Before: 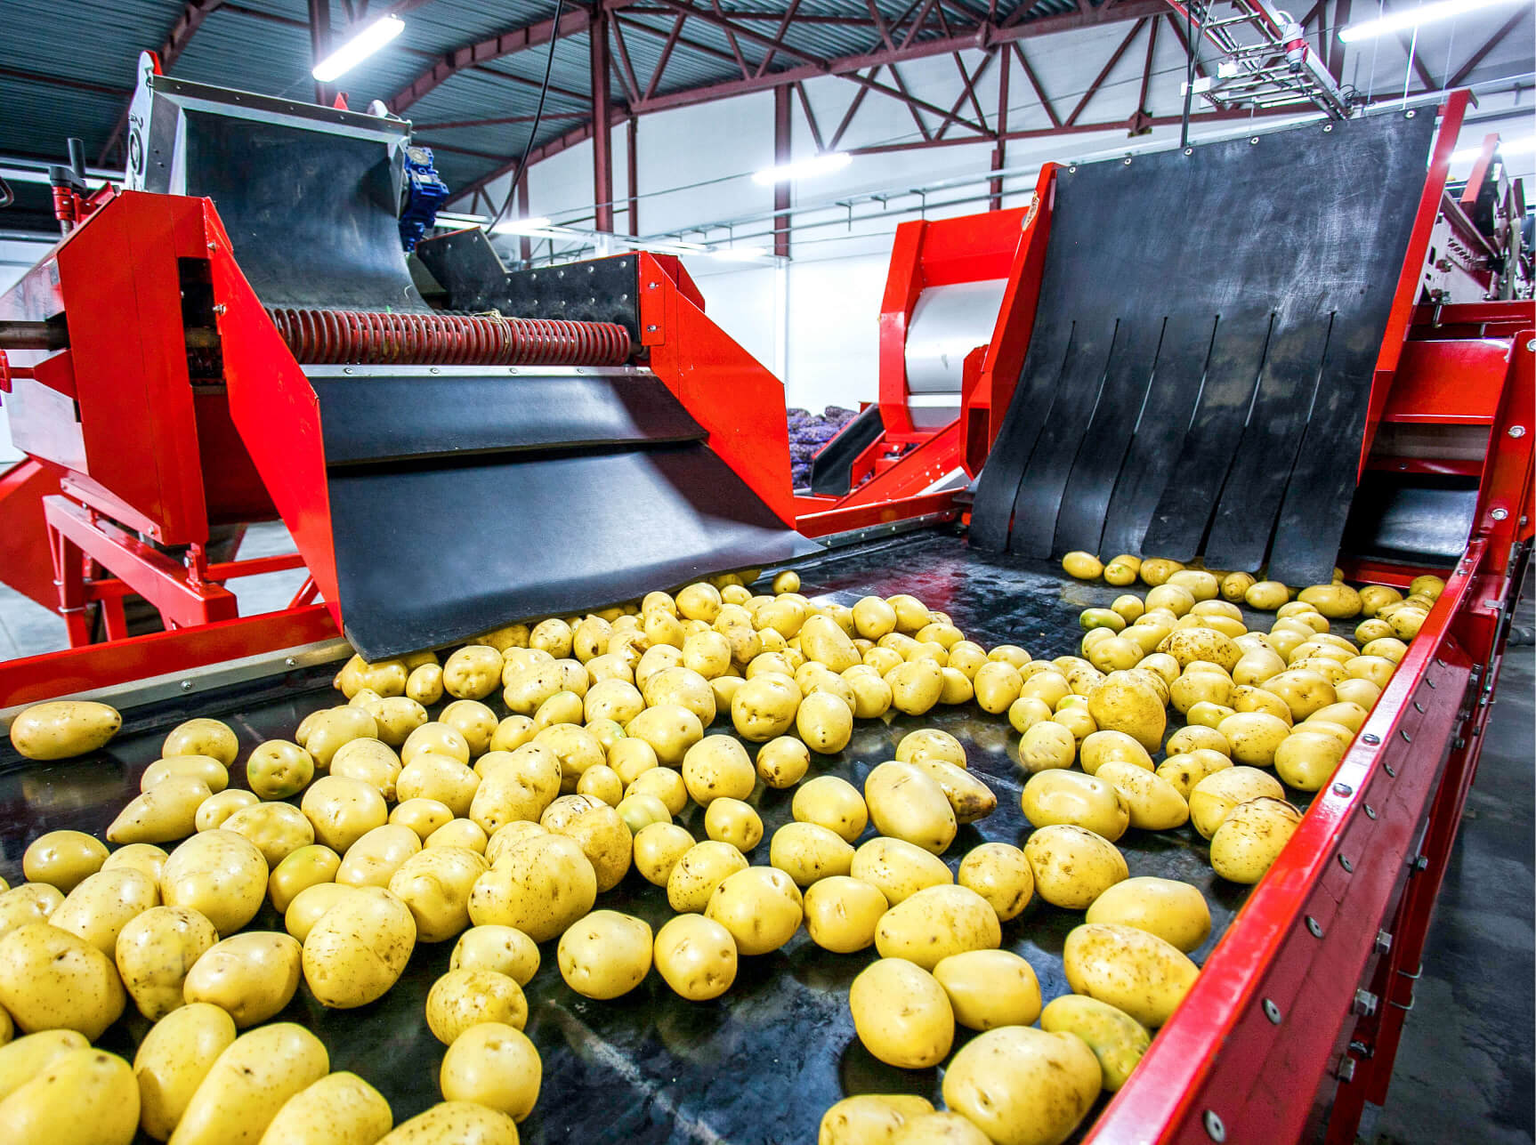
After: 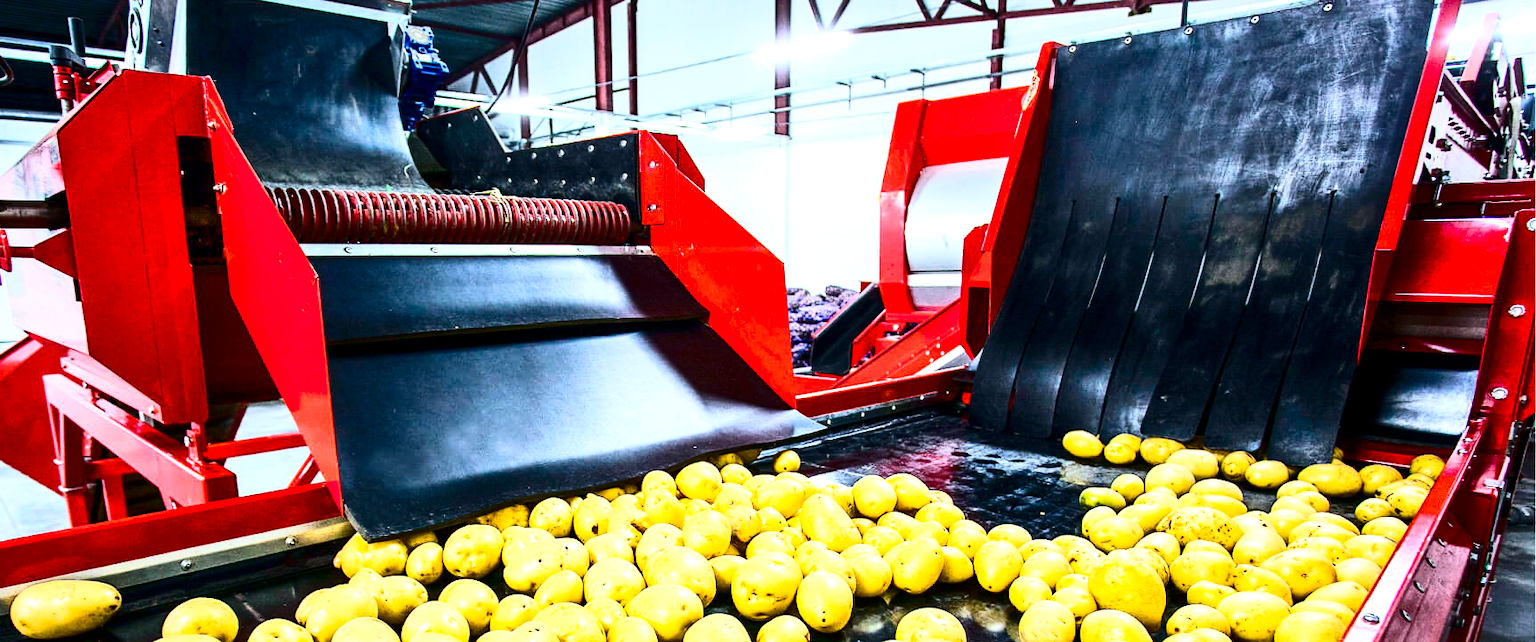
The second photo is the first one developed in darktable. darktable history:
contrast brightness saturation: contrast 0.408, brightness 0.041, saturation 0.246
crop and rotate: top 10.577%, bottom 33.301%
tone equalizer: -8 EV -0.435 EV, -7 EV -0.365 EV, -6 EV -0.373 EV, -5 EV -0.201 EV, -3 EV 0.248 EV, -2 EV 0.315 EV, -1 EV 0.401 EV, +0 EV 0.4 EV, edges refinement/feathering 500, mask exposure compensation -1.57 EV, preserve details no
